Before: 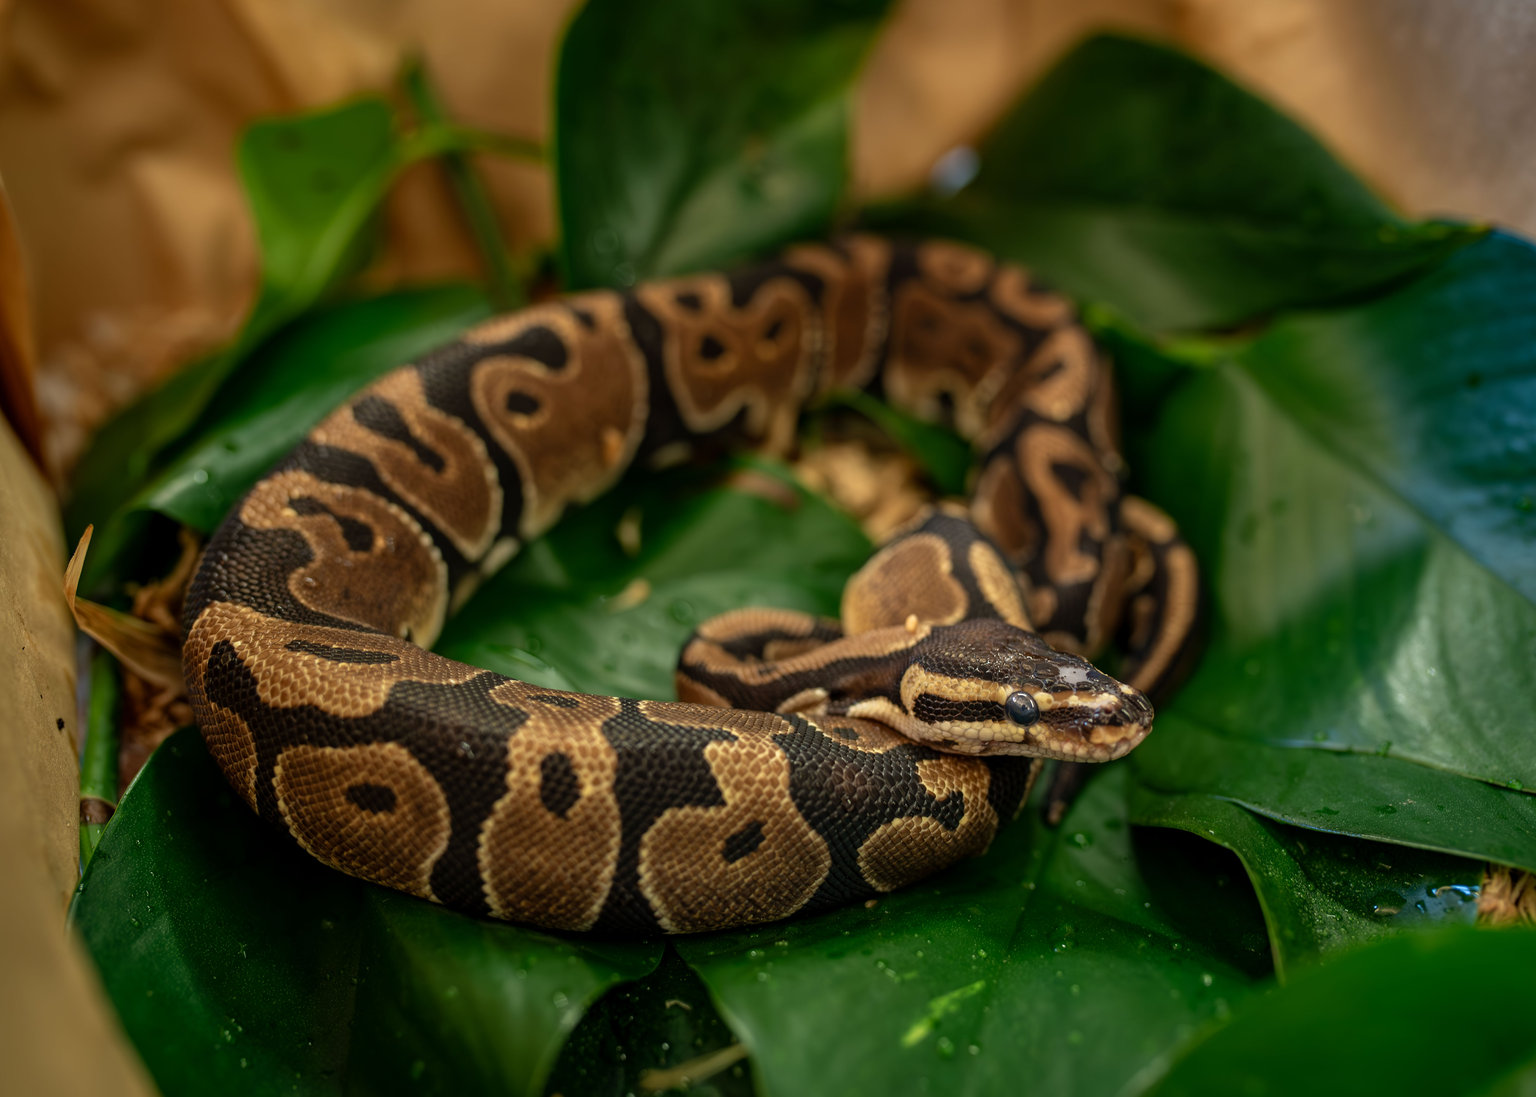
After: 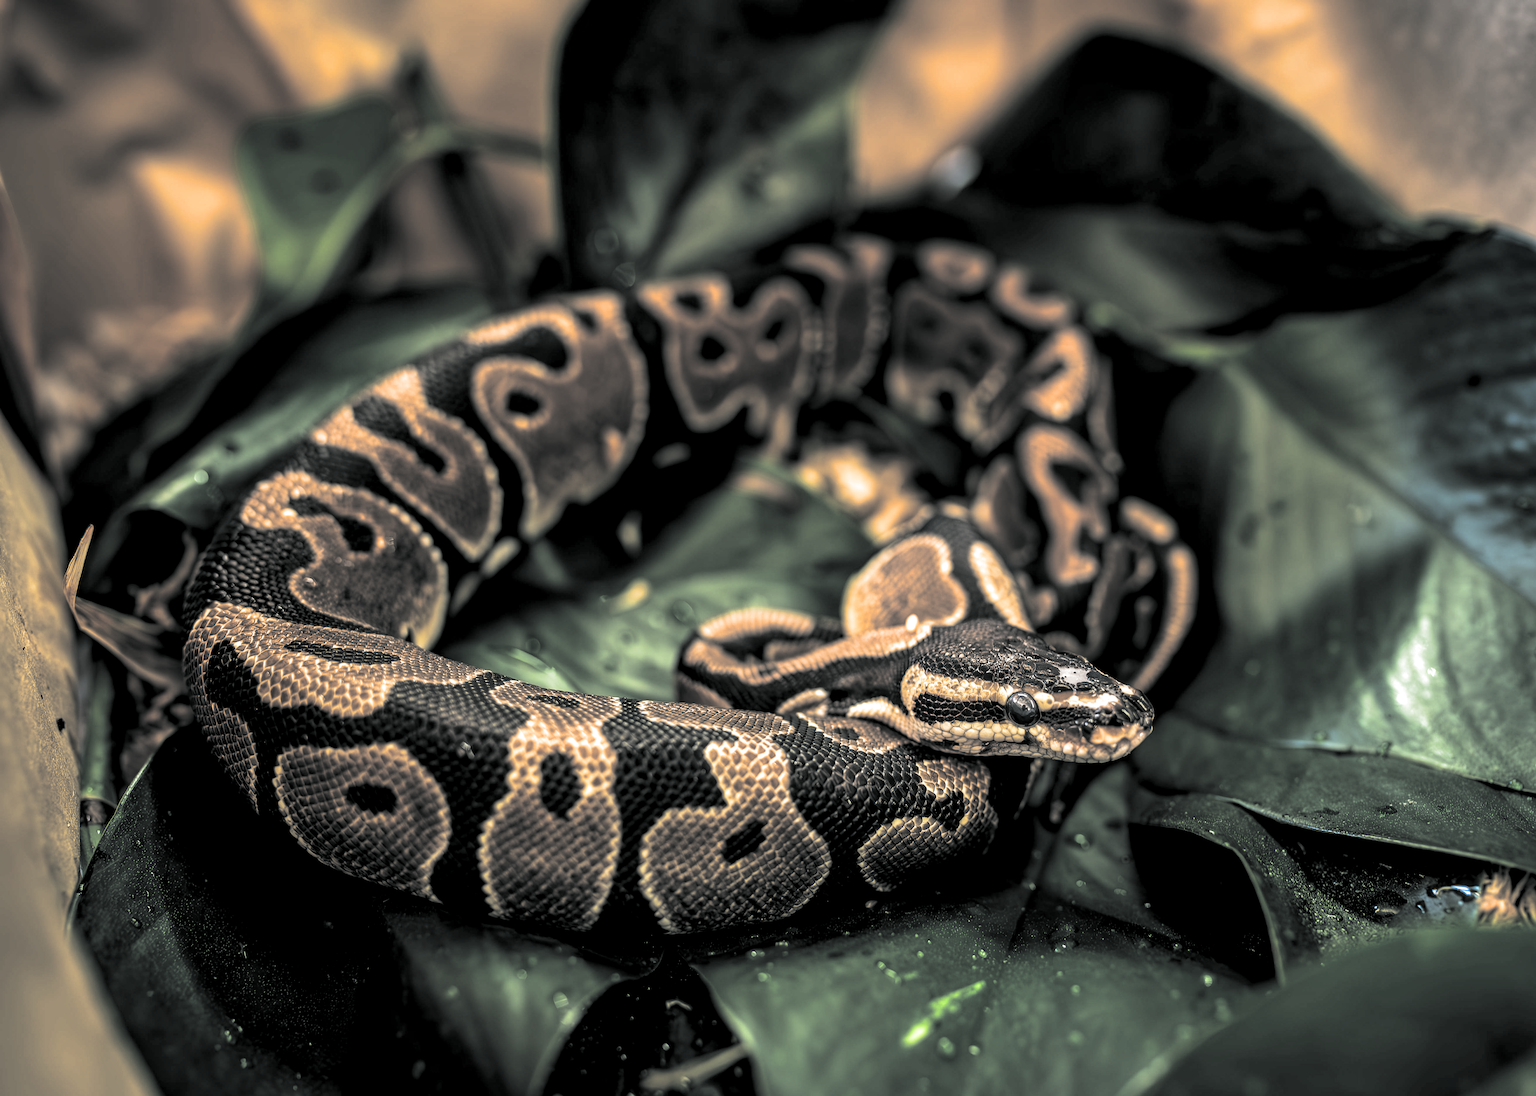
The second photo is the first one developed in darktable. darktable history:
local contrast: highlights 19%, detail 186%
exposure: black level correction 0, exposure 0.5 EV, compensate exposure bias true, compensate highlight preservation false
split-toning: shadows › hue 190.8°, shadows › saturation 0.05, highlights › hue 54°, highlights › saturation 0.05, compress 0%
color balance: mode lift, gamma, gain (sRGB), lift [1, 1.049, 1, 1]
sharpen: on, module defaults
